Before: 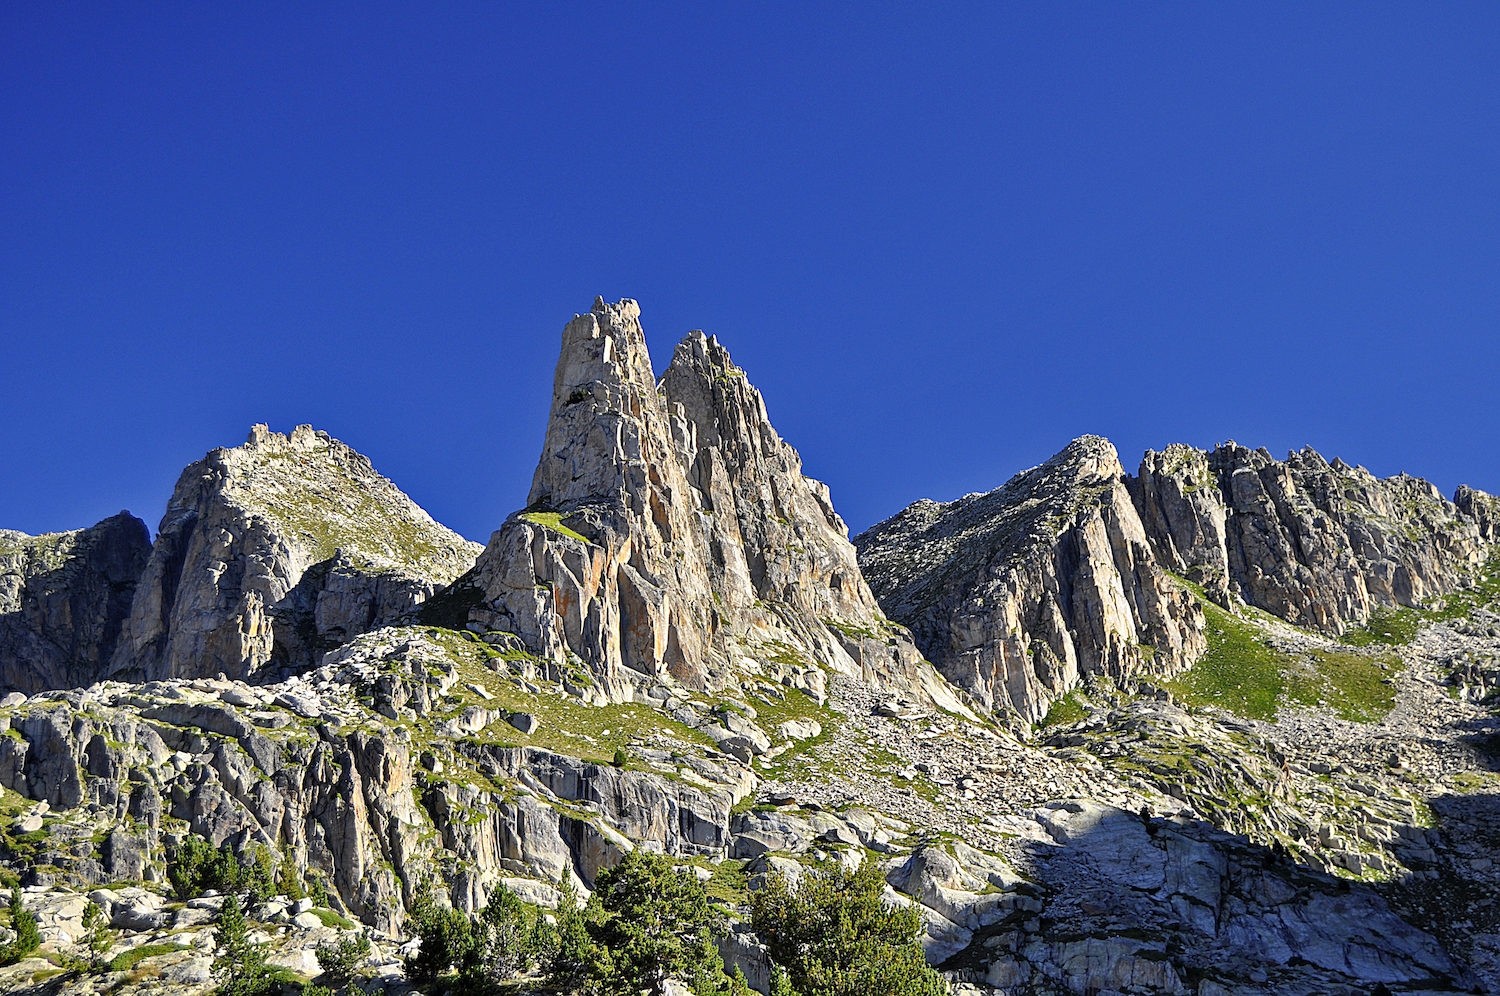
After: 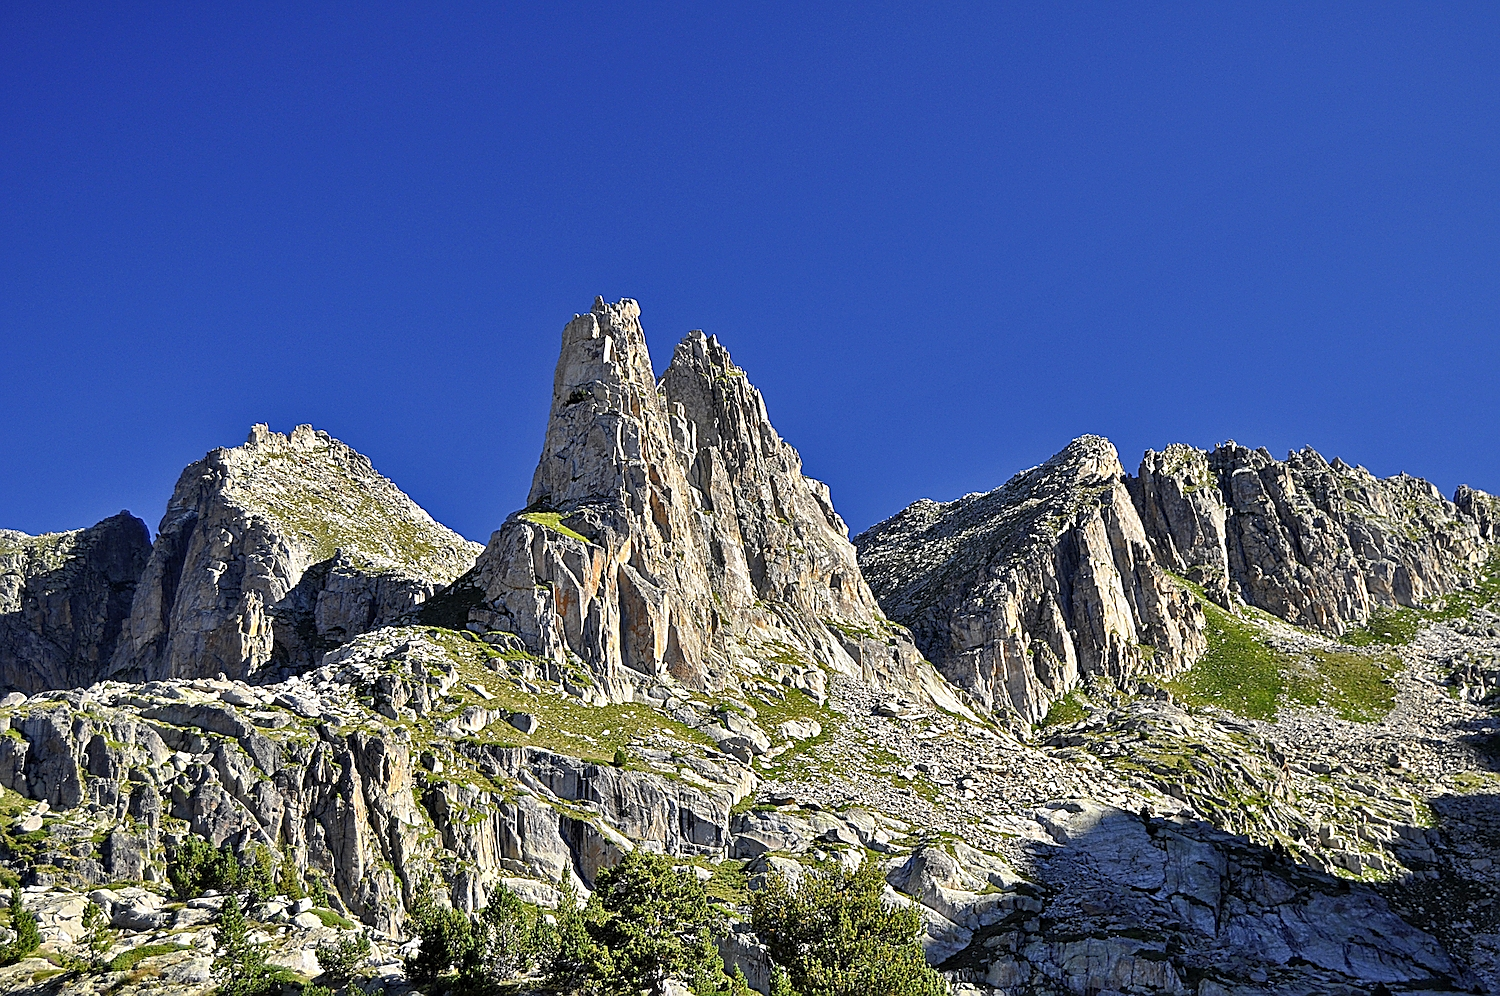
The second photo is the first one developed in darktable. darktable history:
color correction: highlights b* 0.001
sharpen: on, module defaults
